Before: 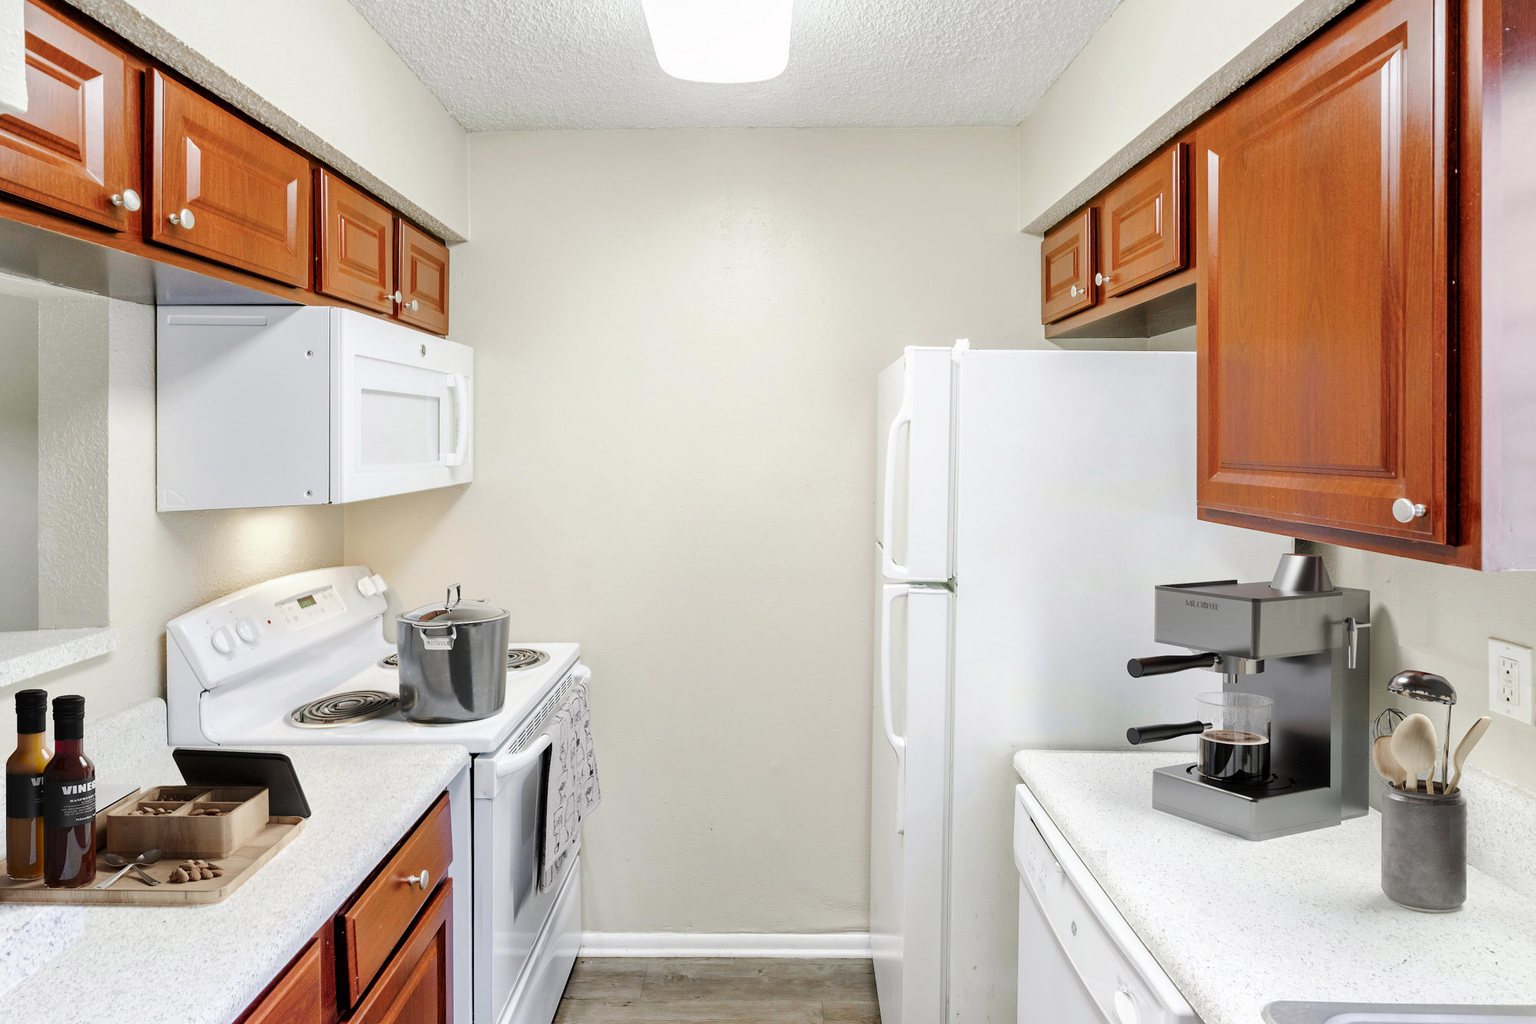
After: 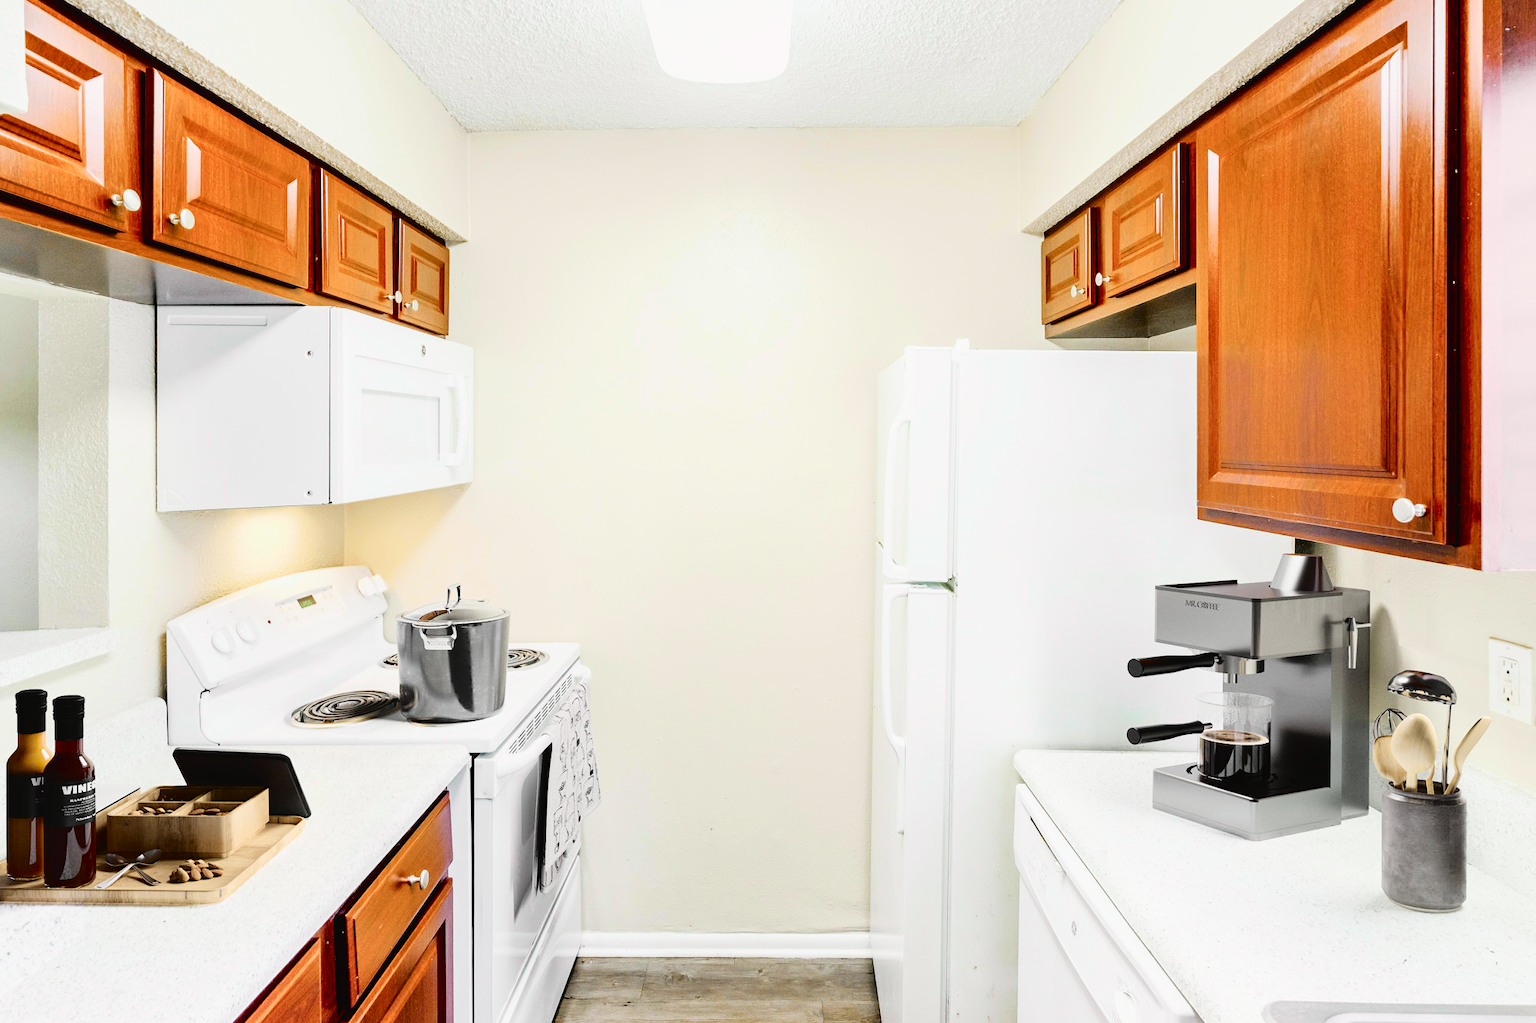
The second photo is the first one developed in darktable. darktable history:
tone curve: curves: ch0 [(0, 0.022) (0.177, 0.086) (0.392, 0.438) (0.704, 0.844) (0.858, 0.938) (1, 0.981)]; ch1 [(0, 0) (0.402, 0.36) (0.476, 0.456) (0.498, 0.497) (0.518, 0.521) (0.58, 0.598) (0.619, 0.65) (0.692, 0.737) (1, 1)]; ch2 [(0, 0) (0.415, 0.438) (0.483, 0.499) (0.503, 0.503) (0.526, 0.532) (0.563, 0.604) (0.626, 0.697) (0.699, 0.753) (0.997, 0.858)], color space Lab, independent channels, preserve colors none
